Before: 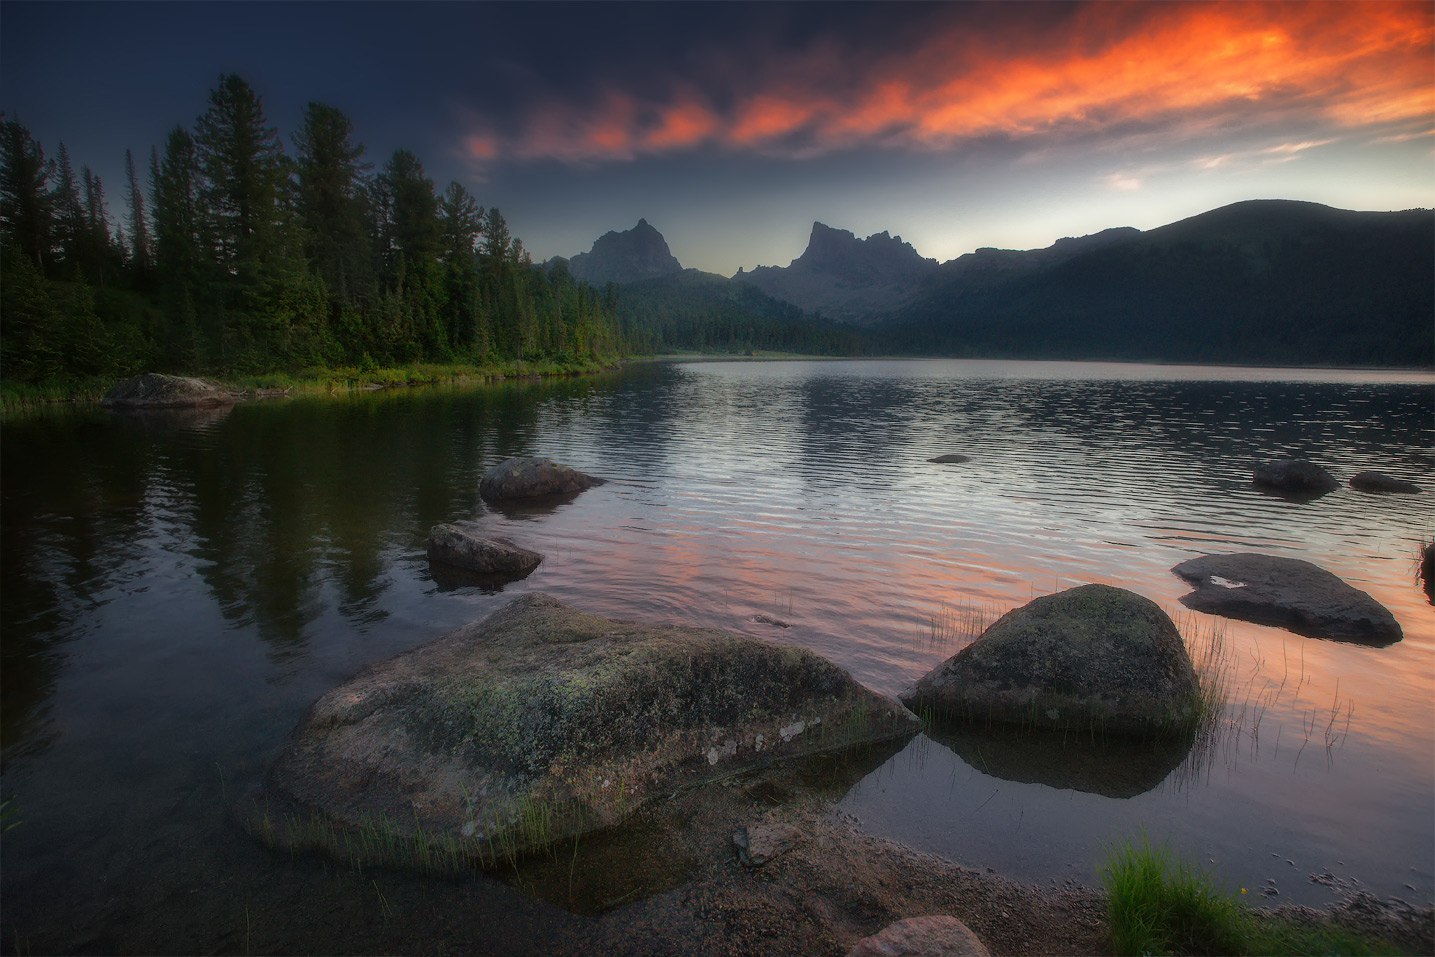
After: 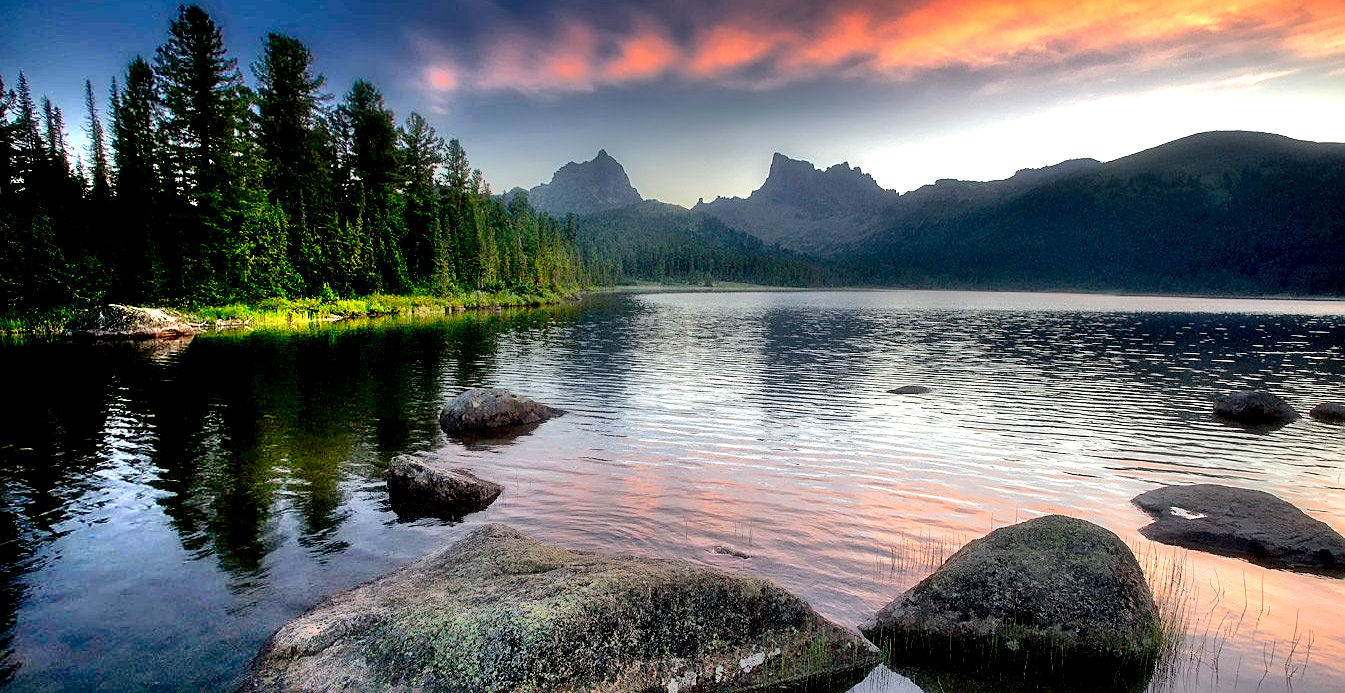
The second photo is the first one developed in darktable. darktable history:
shadows and highlights: radius 110.25, shadows 51.06, white point adjustment 9.04, highlights -5, soften with gaussian
exposure: black level correction 0.012, exposure 0.69 EV, compensate highlight preservation false
sharpen: on, module defaults
crop: left 2.788%, top 7.292%, right 3.42%, bottom 20.257%
